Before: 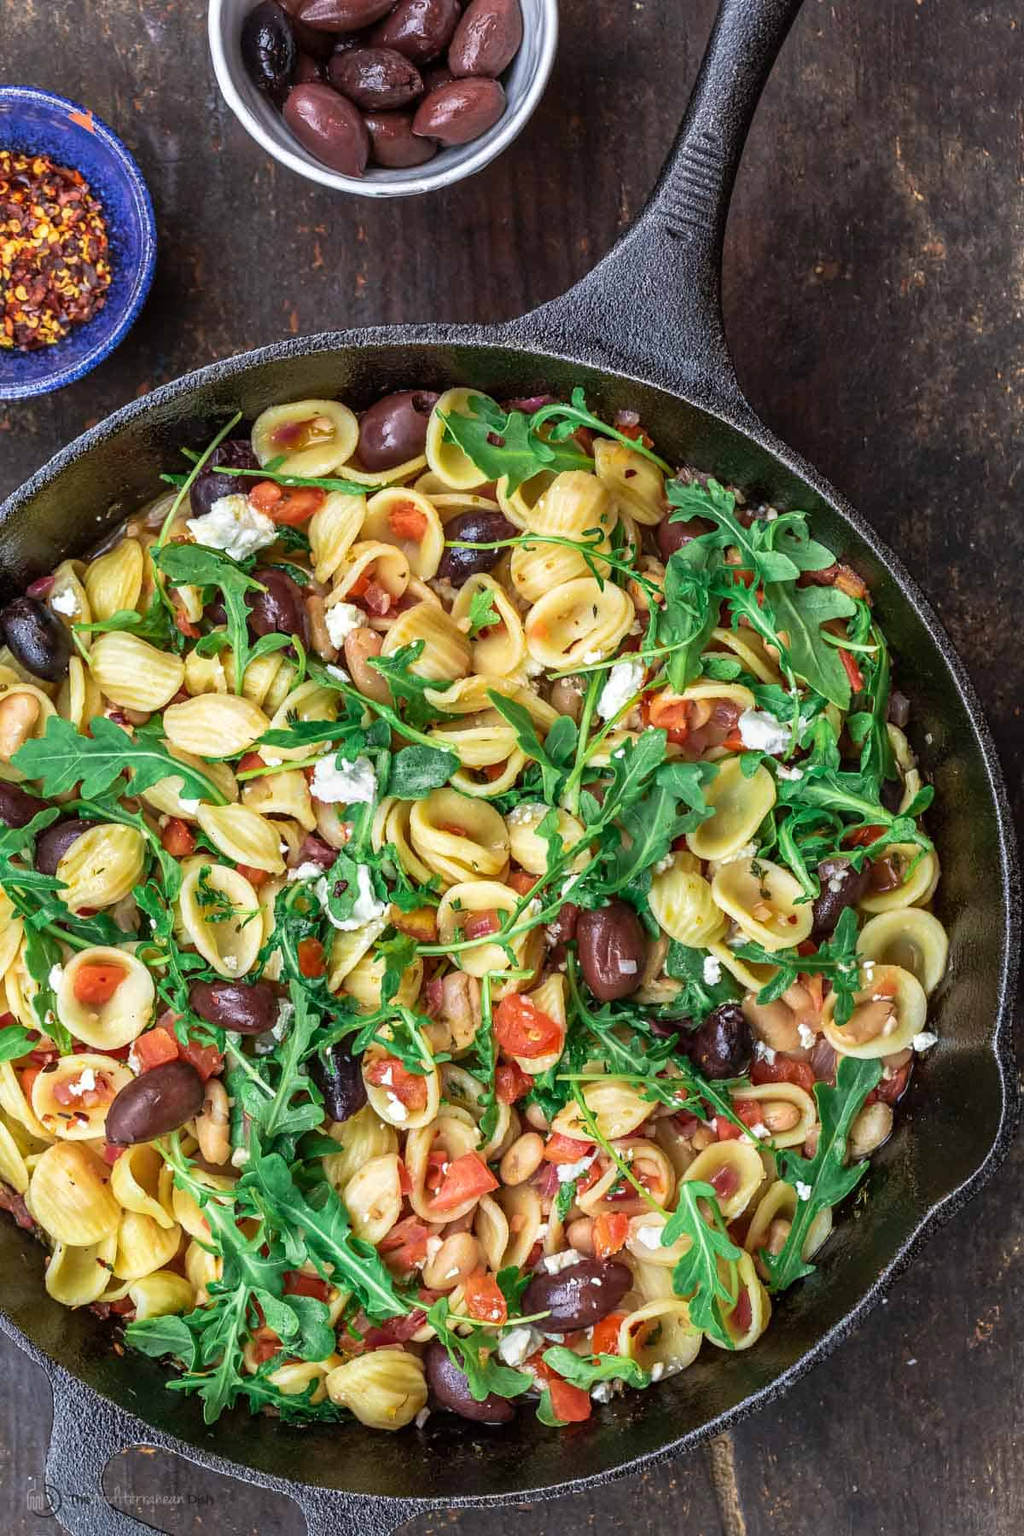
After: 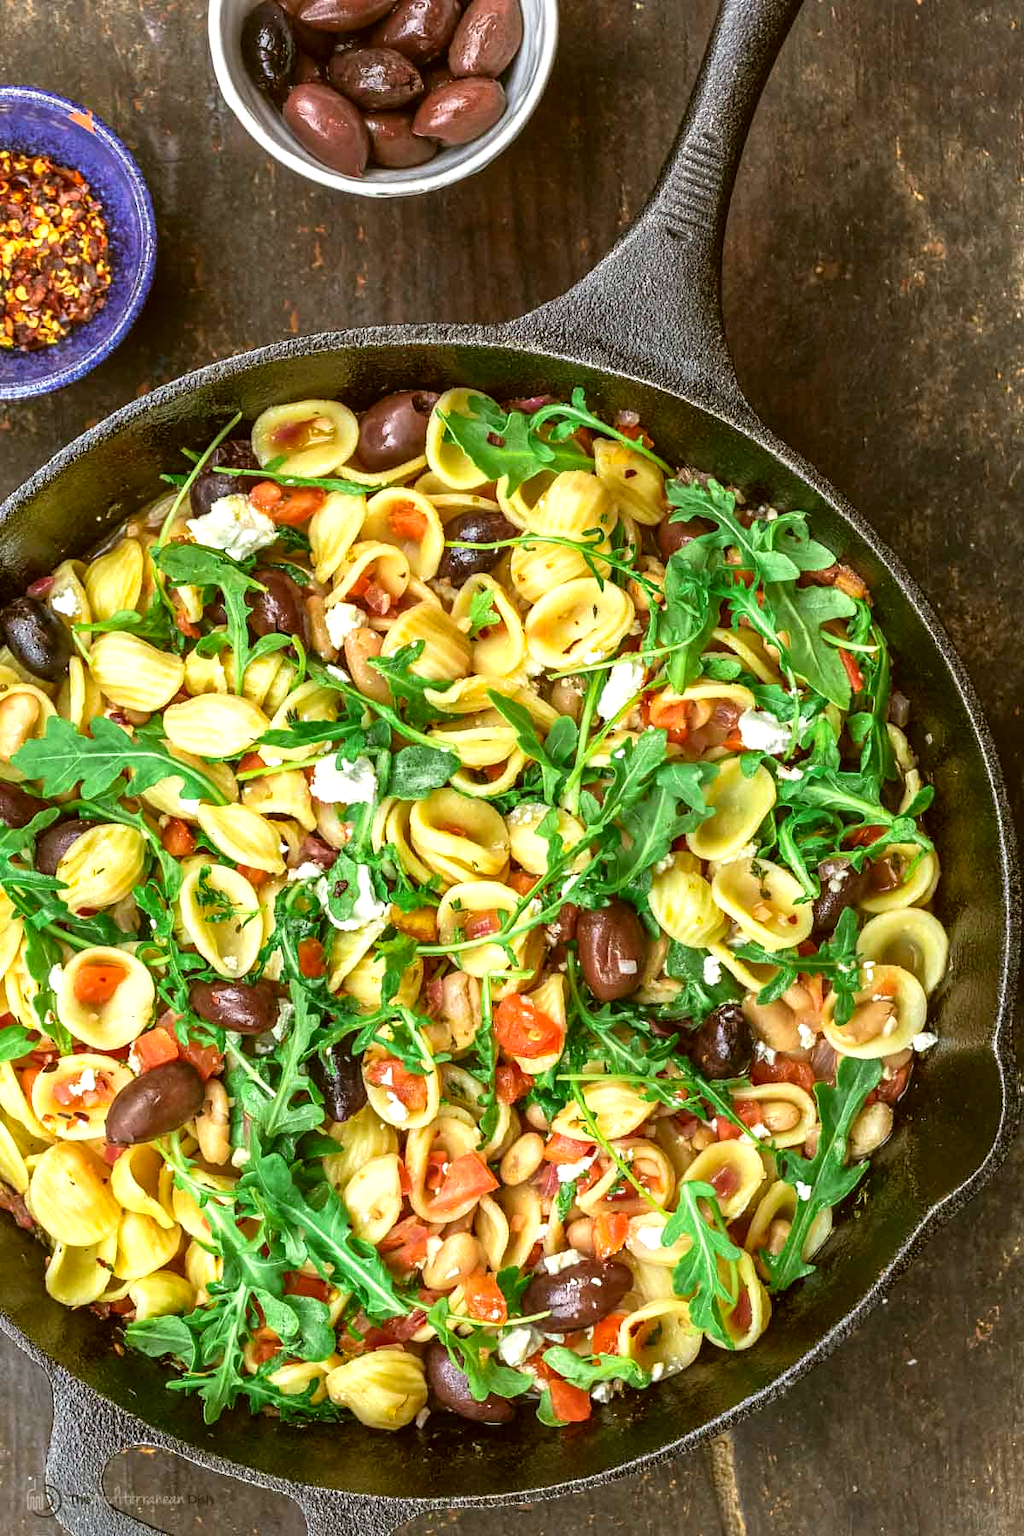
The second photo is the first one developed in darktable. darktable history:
color correction: highlights a* -1.77, highlights b* 10.38, shadows a* 0.698, shadows b* 19
exposure: black level correction 0, exposure 0.5 EV, compensate highlight preservation false
